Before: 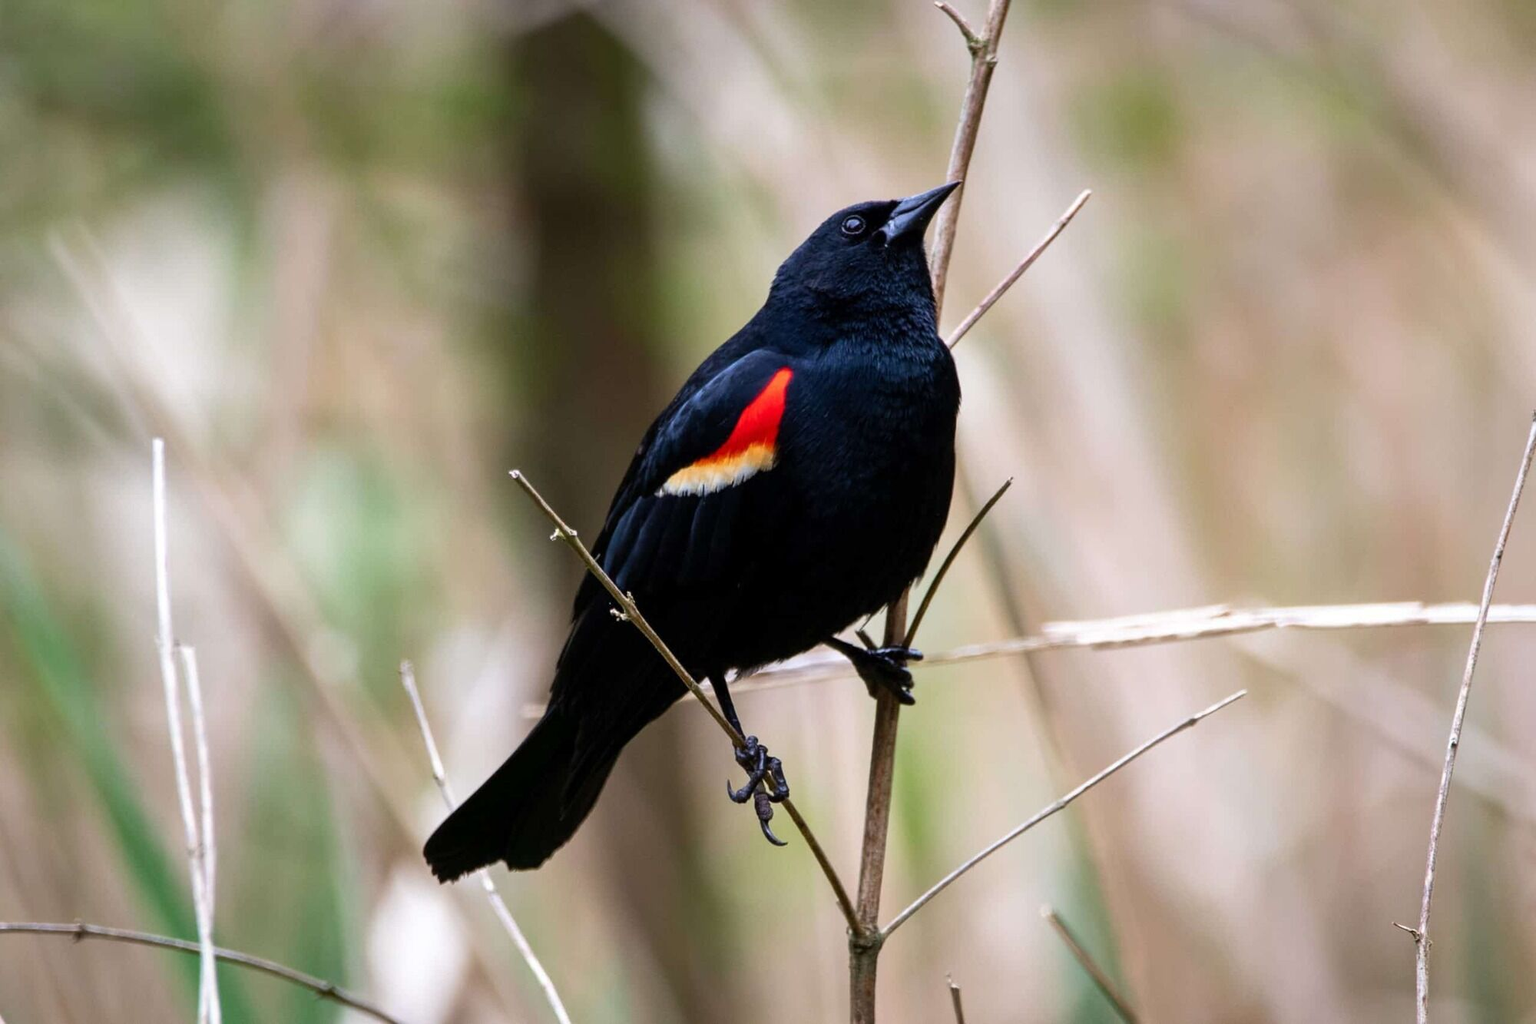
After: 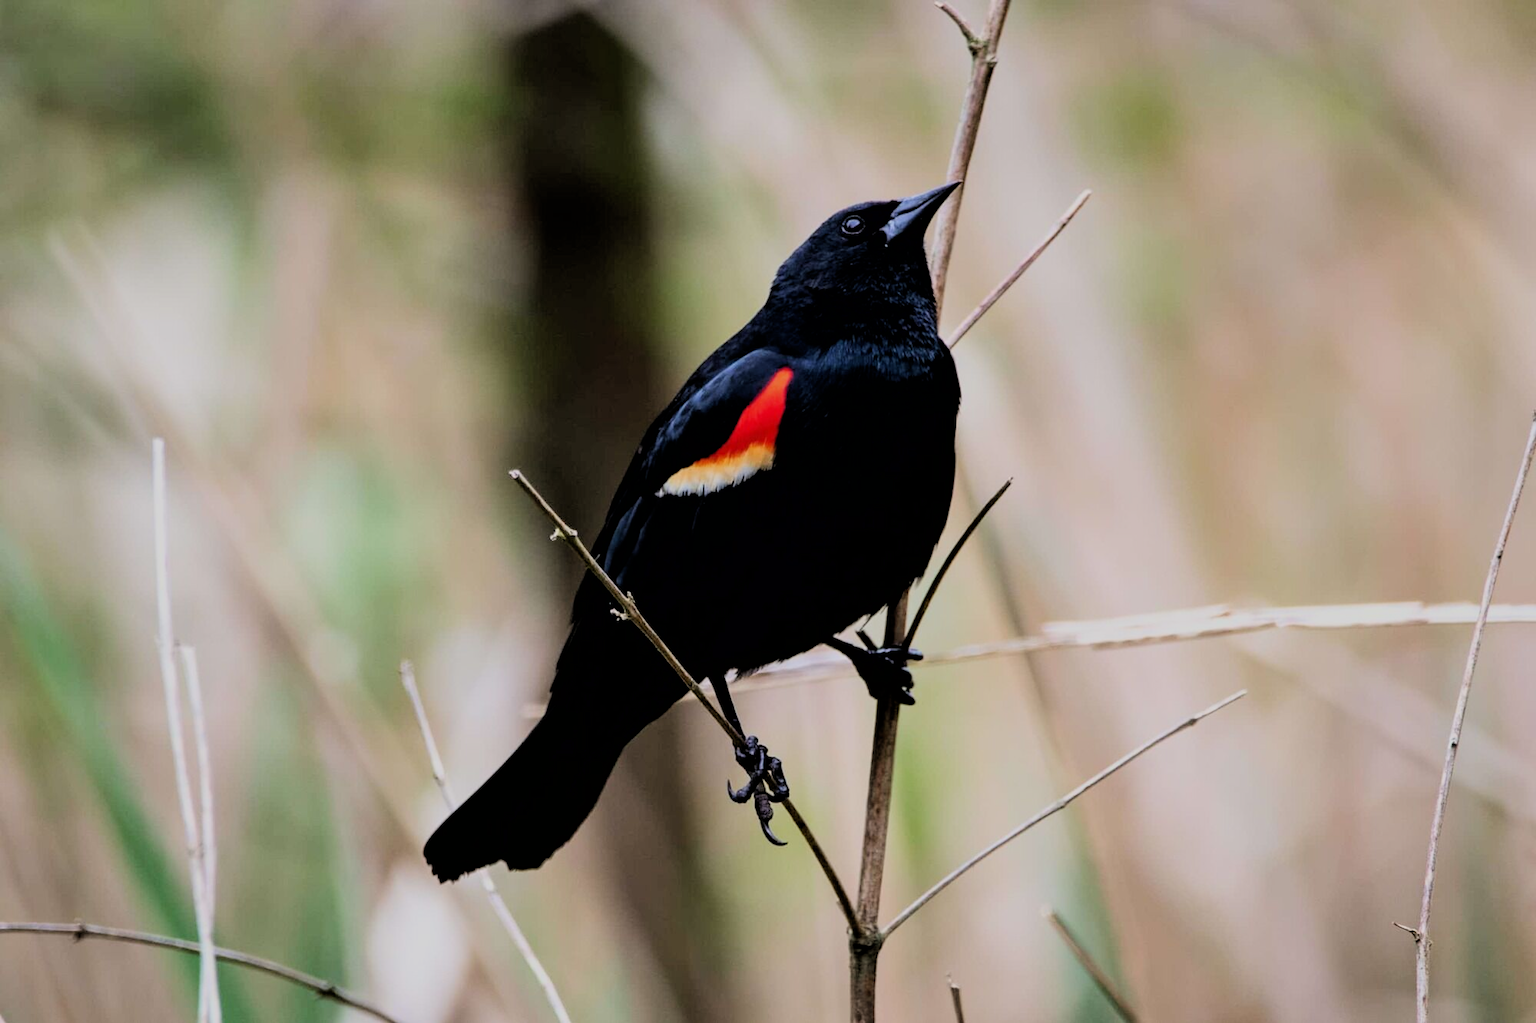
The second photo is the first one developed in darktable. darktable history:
filmic rgb: black relative exposure -4.09 EV, white relative exposure 5.1 EV, hardness 2.1, contrast 1.16, color science v6 (2022)
